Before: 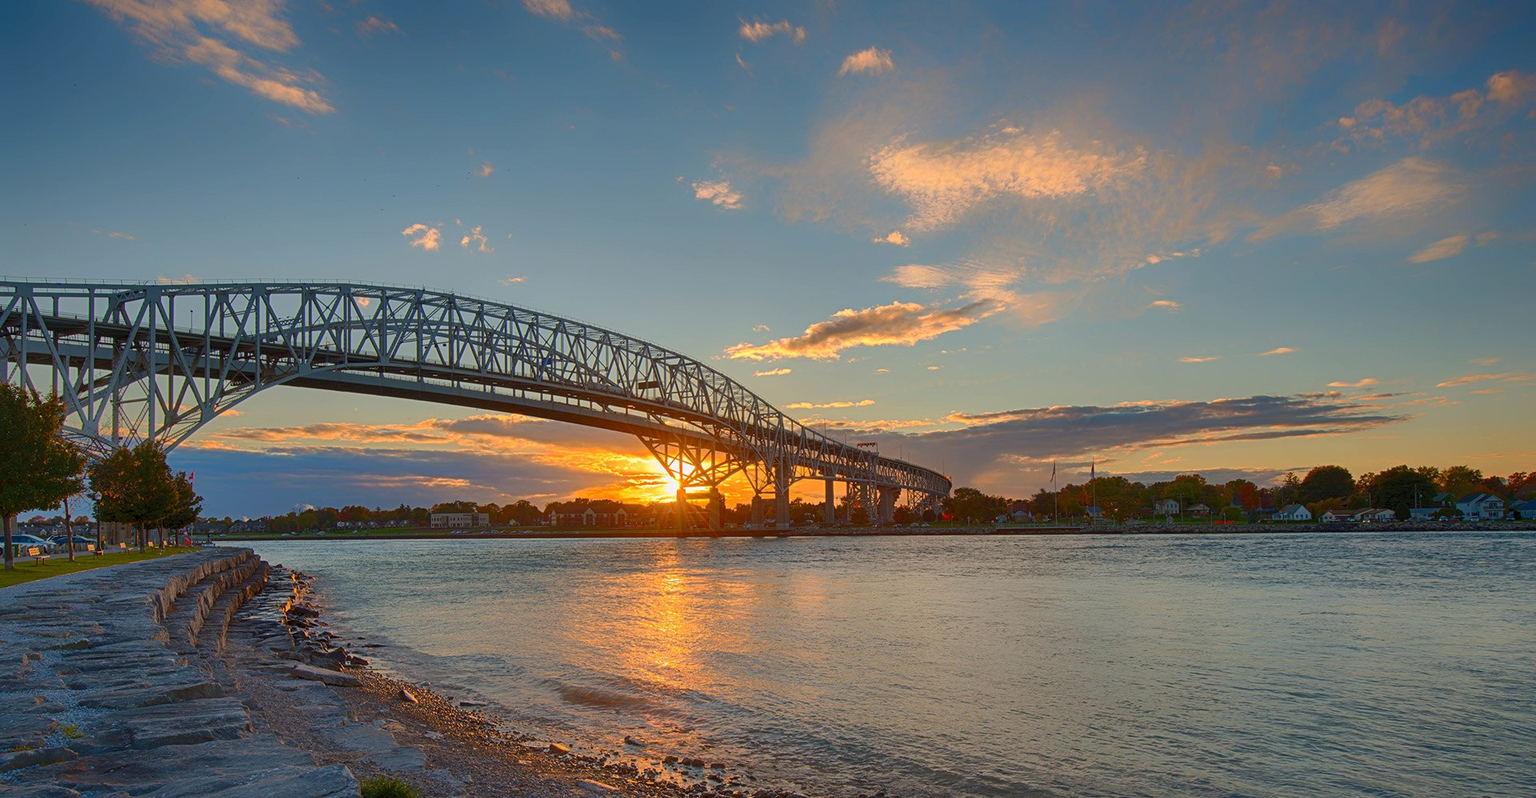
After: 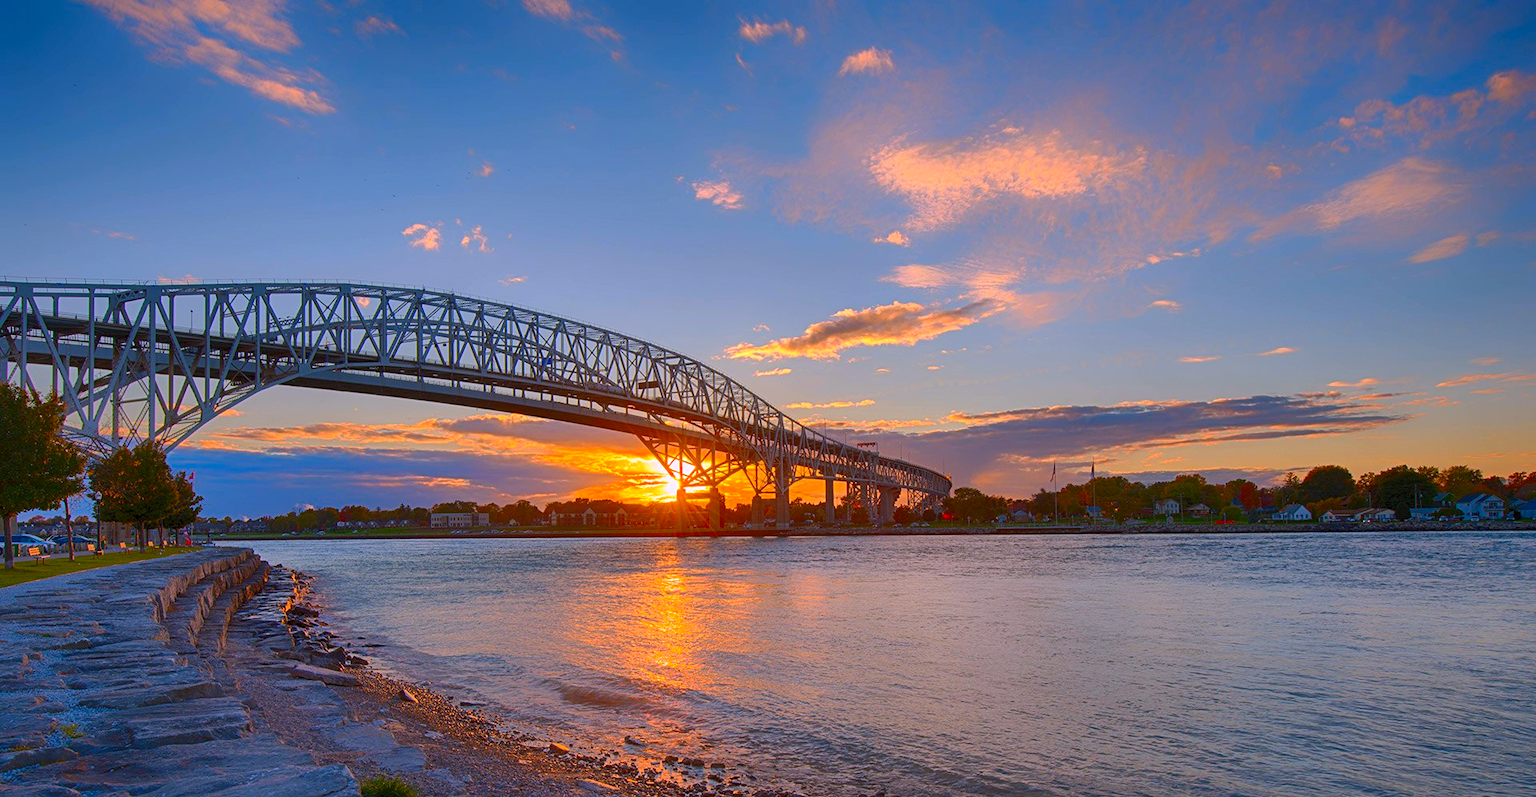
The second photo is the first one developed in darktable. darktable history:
color correction: saturation 1.32
white balance: red 1.042, blue 1.17
